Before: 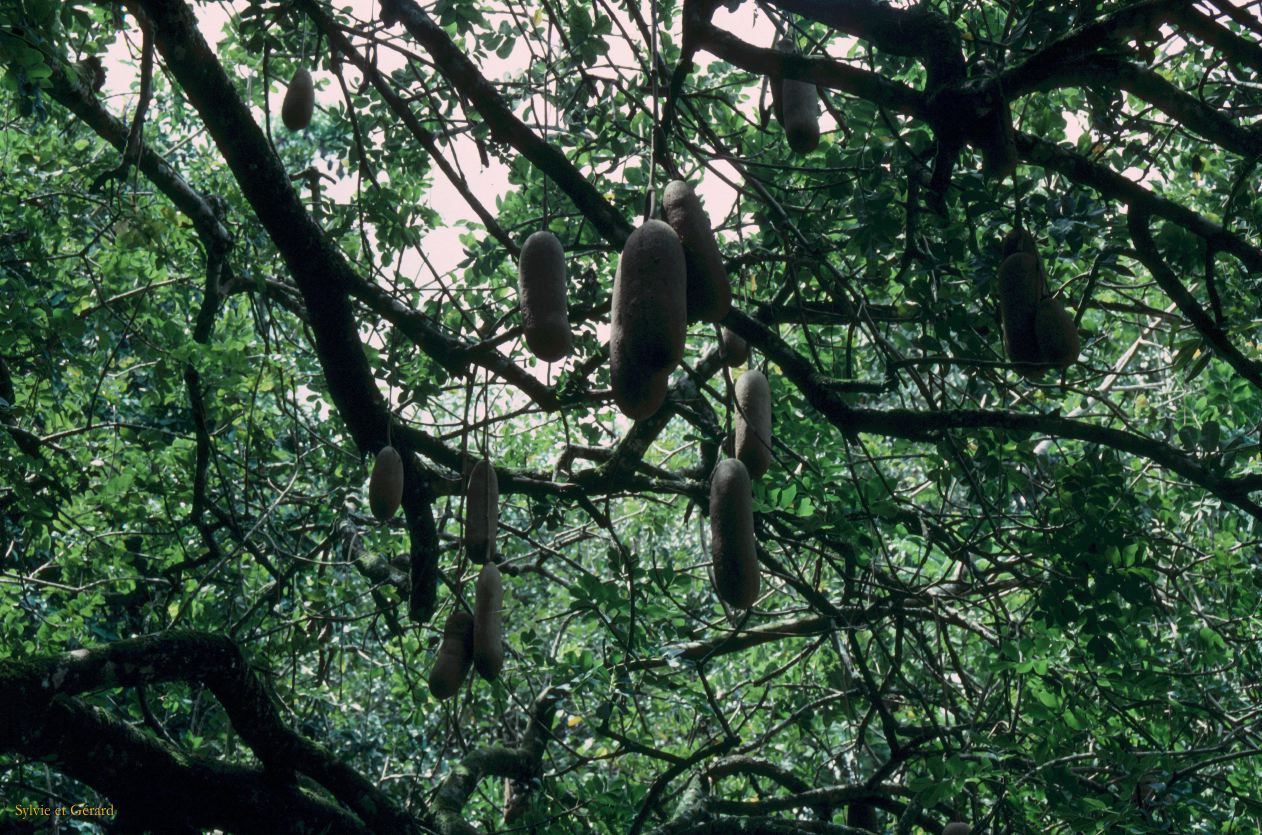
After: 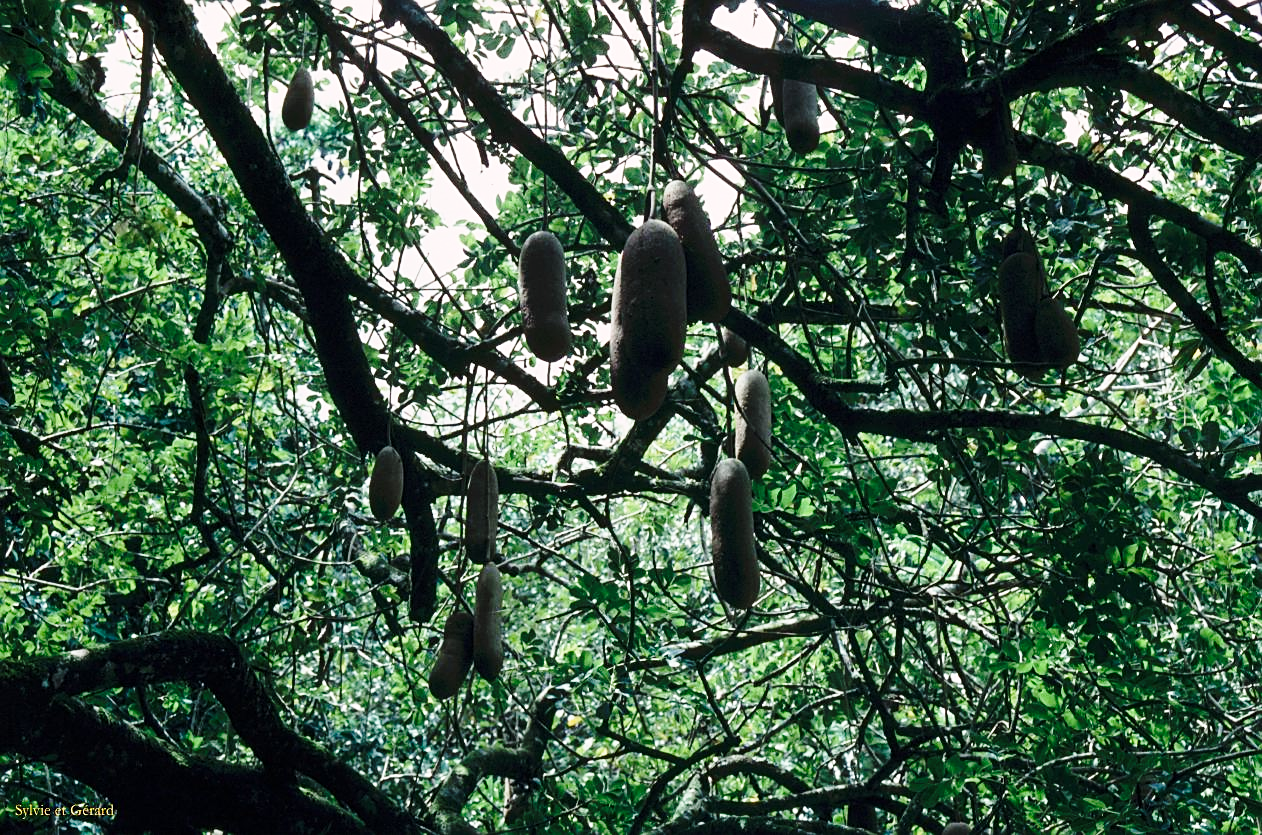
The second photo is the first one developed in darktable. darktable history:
base curve: curves: ch0 [(0, 0) (0.028, 0.03) (0.121, 0.232) (0.46, 0.748) (0.859, 0.968) (1, 1)], preserve colors none
sharpen: on, module defaults
color balance: contrast fulcrum 17.78%
